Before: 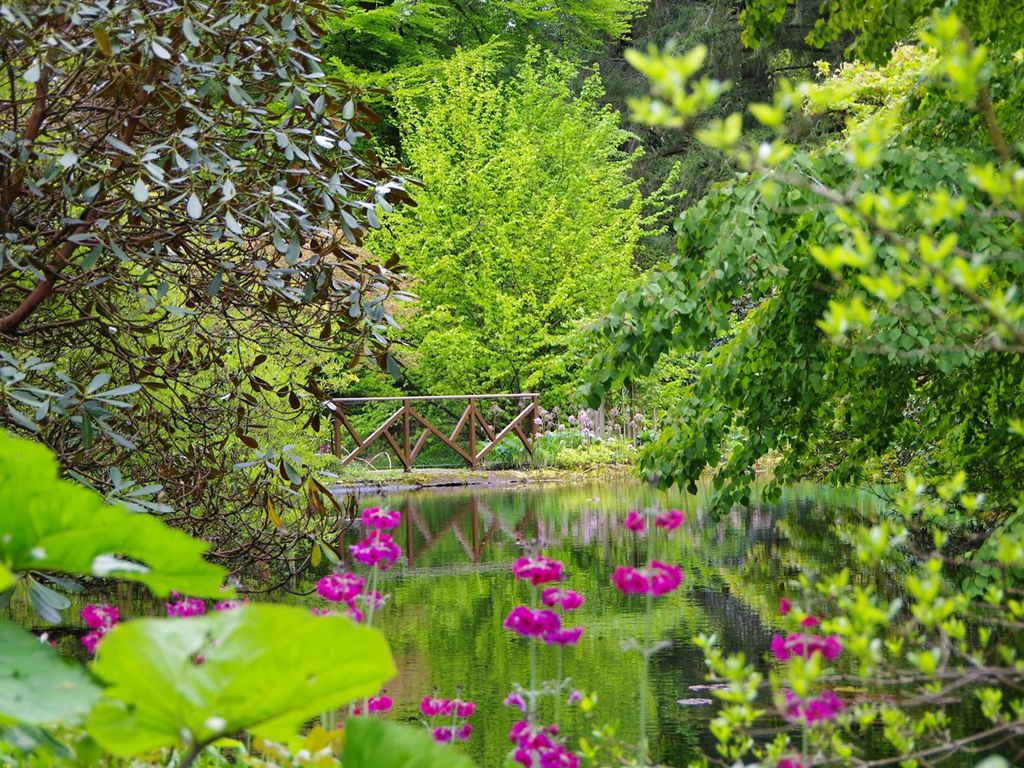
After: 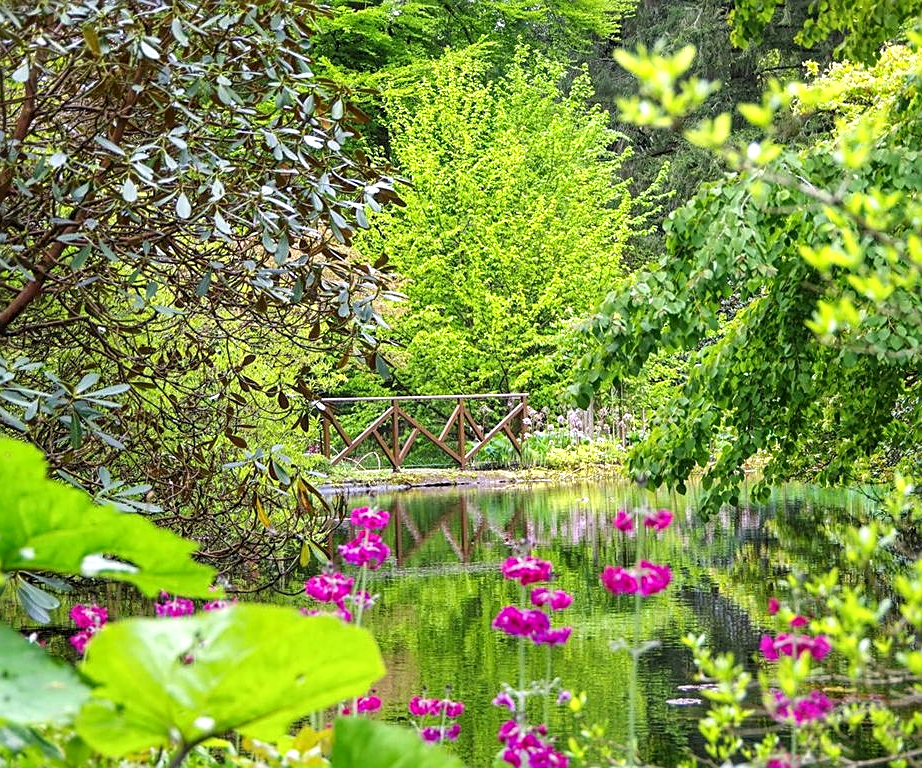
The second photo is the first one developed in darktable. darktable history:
crop and rotate: left 1.088%, right 8.807%
local contrast: on, module defaults
exposure: exposure 0.507 EV, compensate highlight preservation false
sharpen: on, module defaults
